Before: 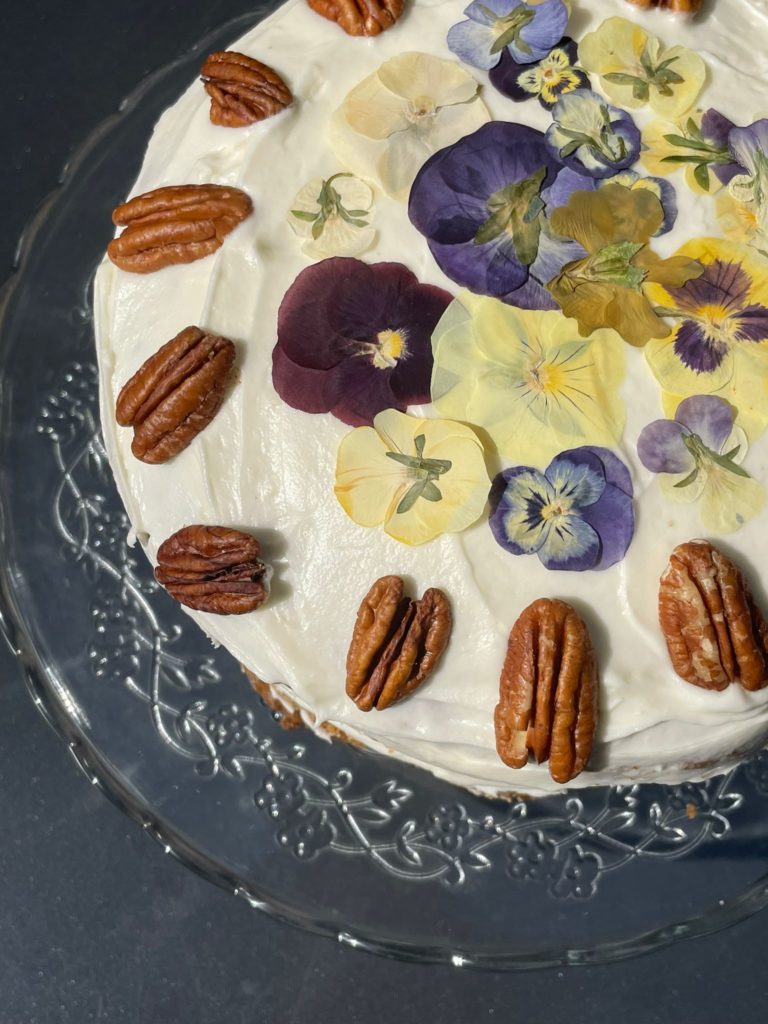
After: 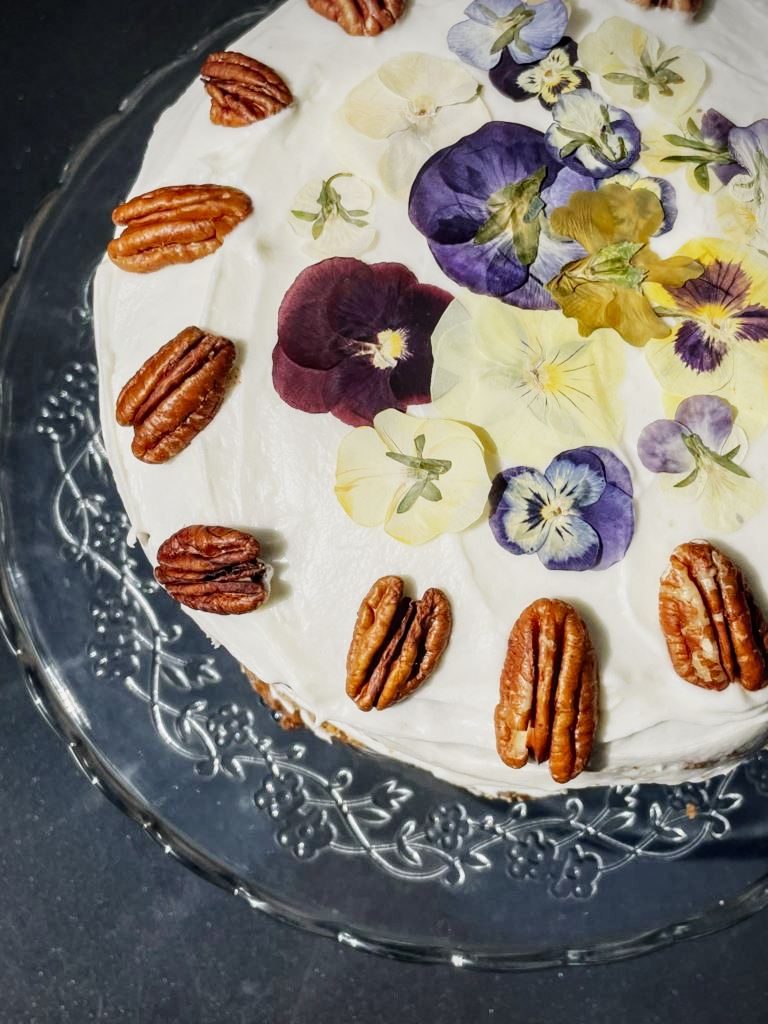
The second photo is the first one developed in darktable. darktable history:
local contrast: on, module defaults
sigmoid: contrast 1.7, skew -0.2, preserve hue 0%, red attenuation 0.1, red rotation 0.035, green attenuation 0.1, green rotation -0.017, blue attenuation 0.15, blue rotation -0.052, base primaries Rec2020
exposure: exposure 0.566 EV, compensate highlight preservation false
vignetting: on, module defaults
